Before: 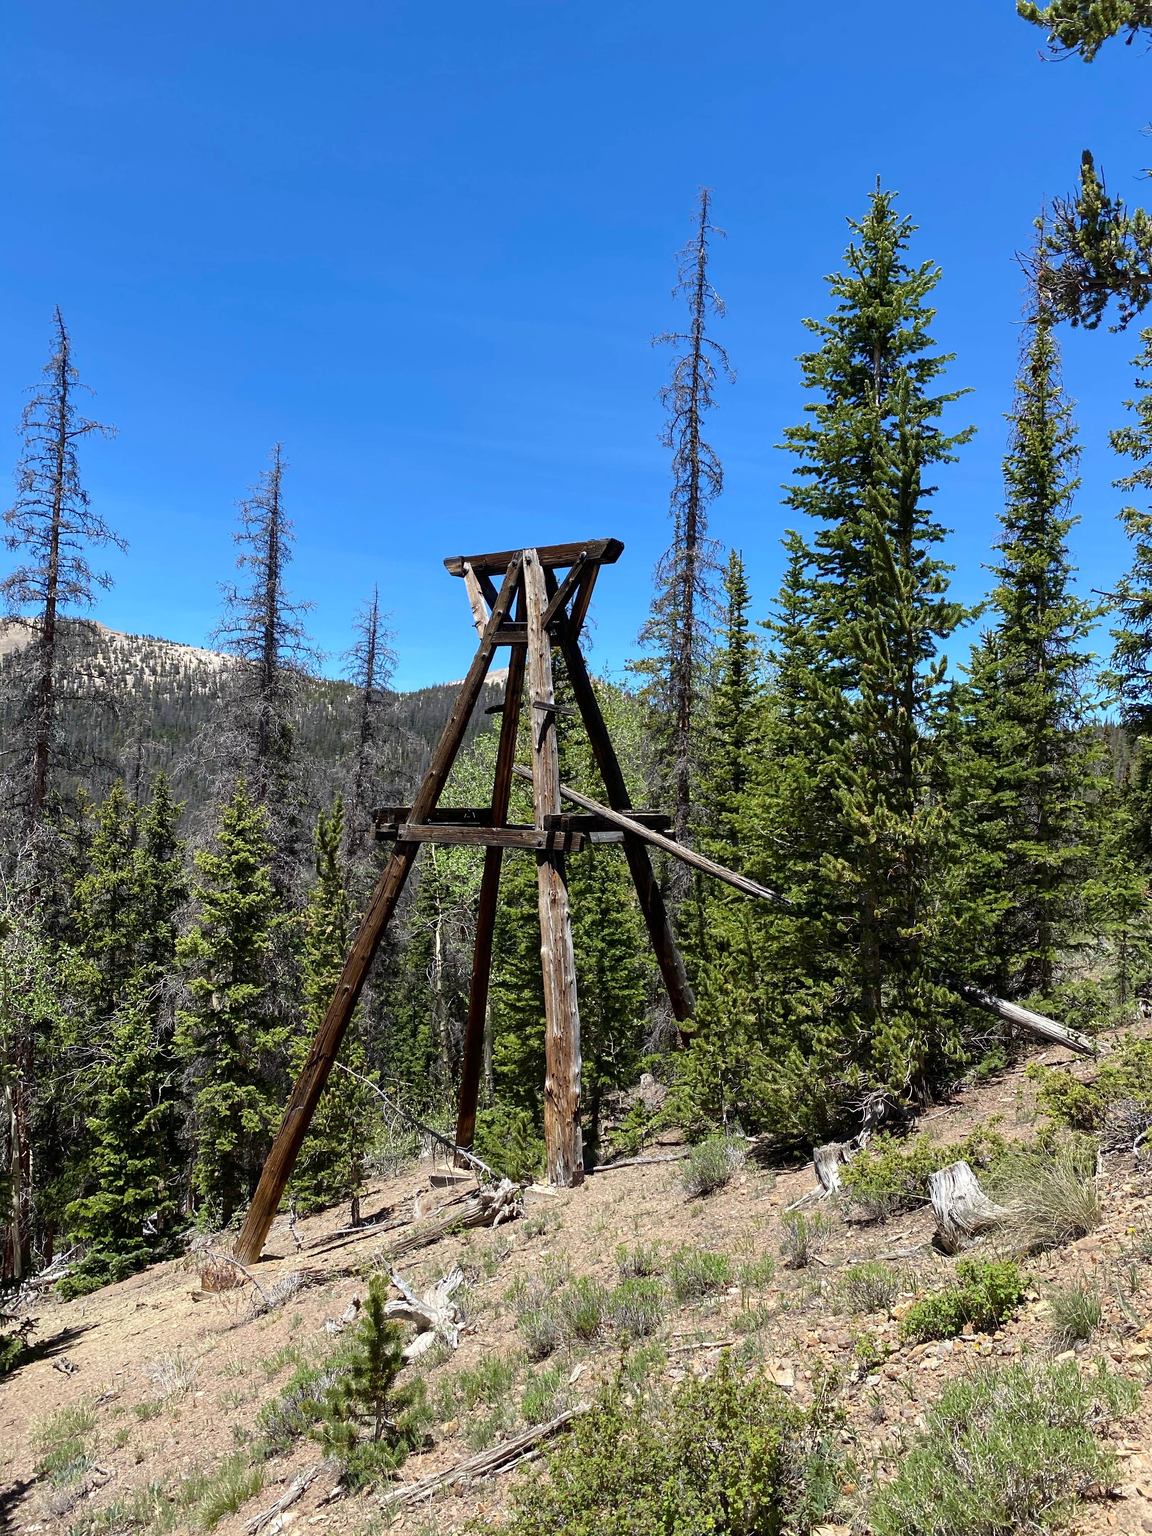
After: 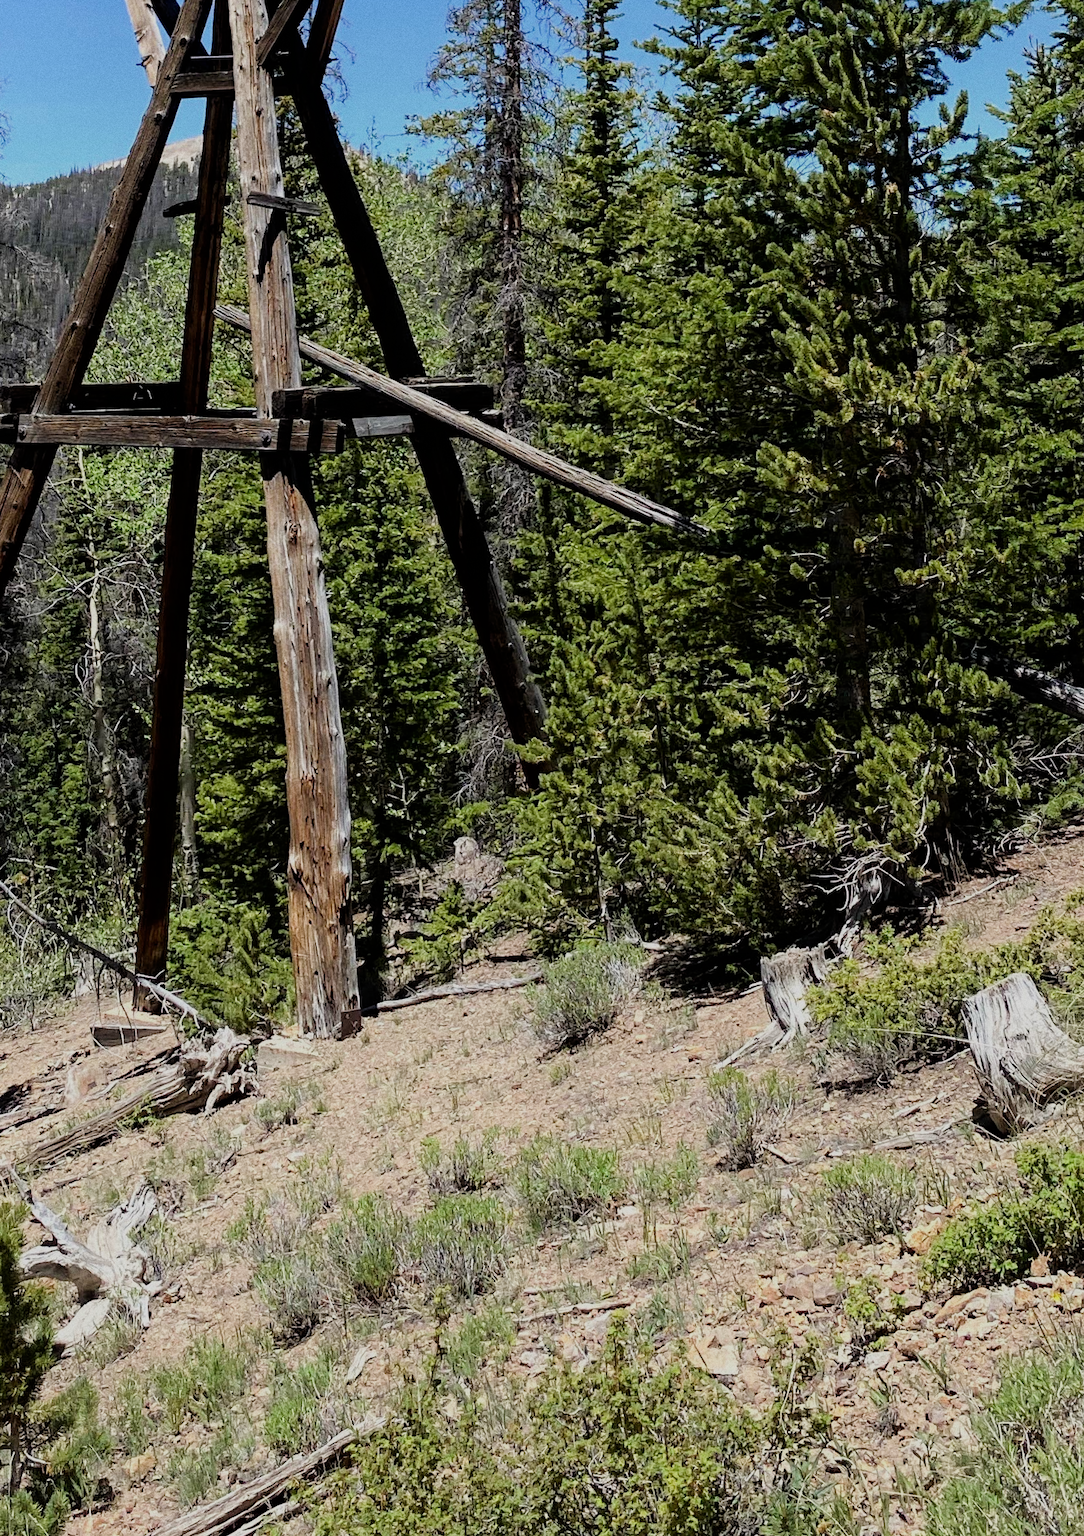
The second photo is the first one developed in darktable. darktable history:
filmic rgb: black relative exposure -7.65 EV, white relative exposure 4.56 EV, hardness 3.61
crop: left 34.479%, top 38.822%, right 13.718%, bottom 5.172%
grain: coarseness 0.47 ISO
rotate and perspective: rotation -1.75°, automatic cropping off
shadows and highlights: shadows -24.28, highlights 49.77, soften with gaussian
